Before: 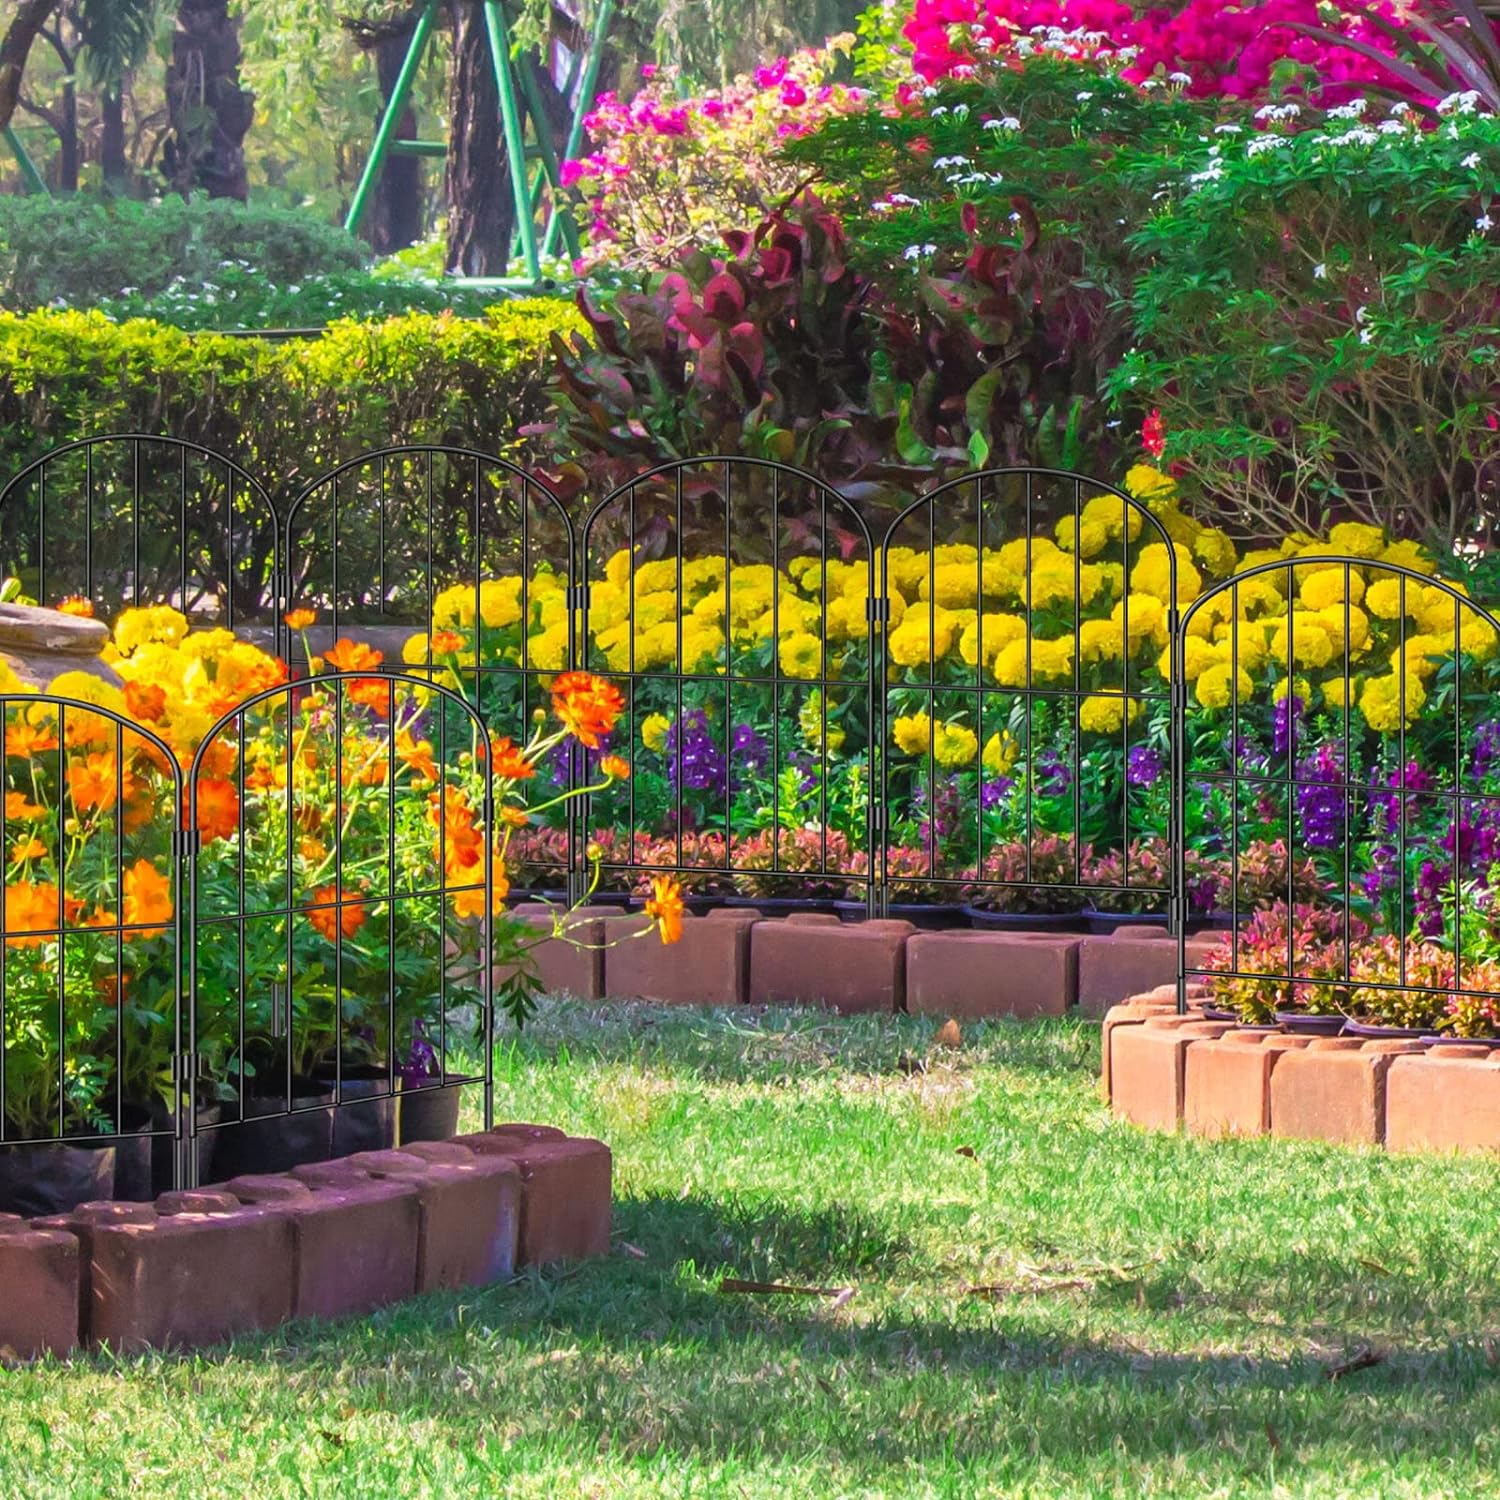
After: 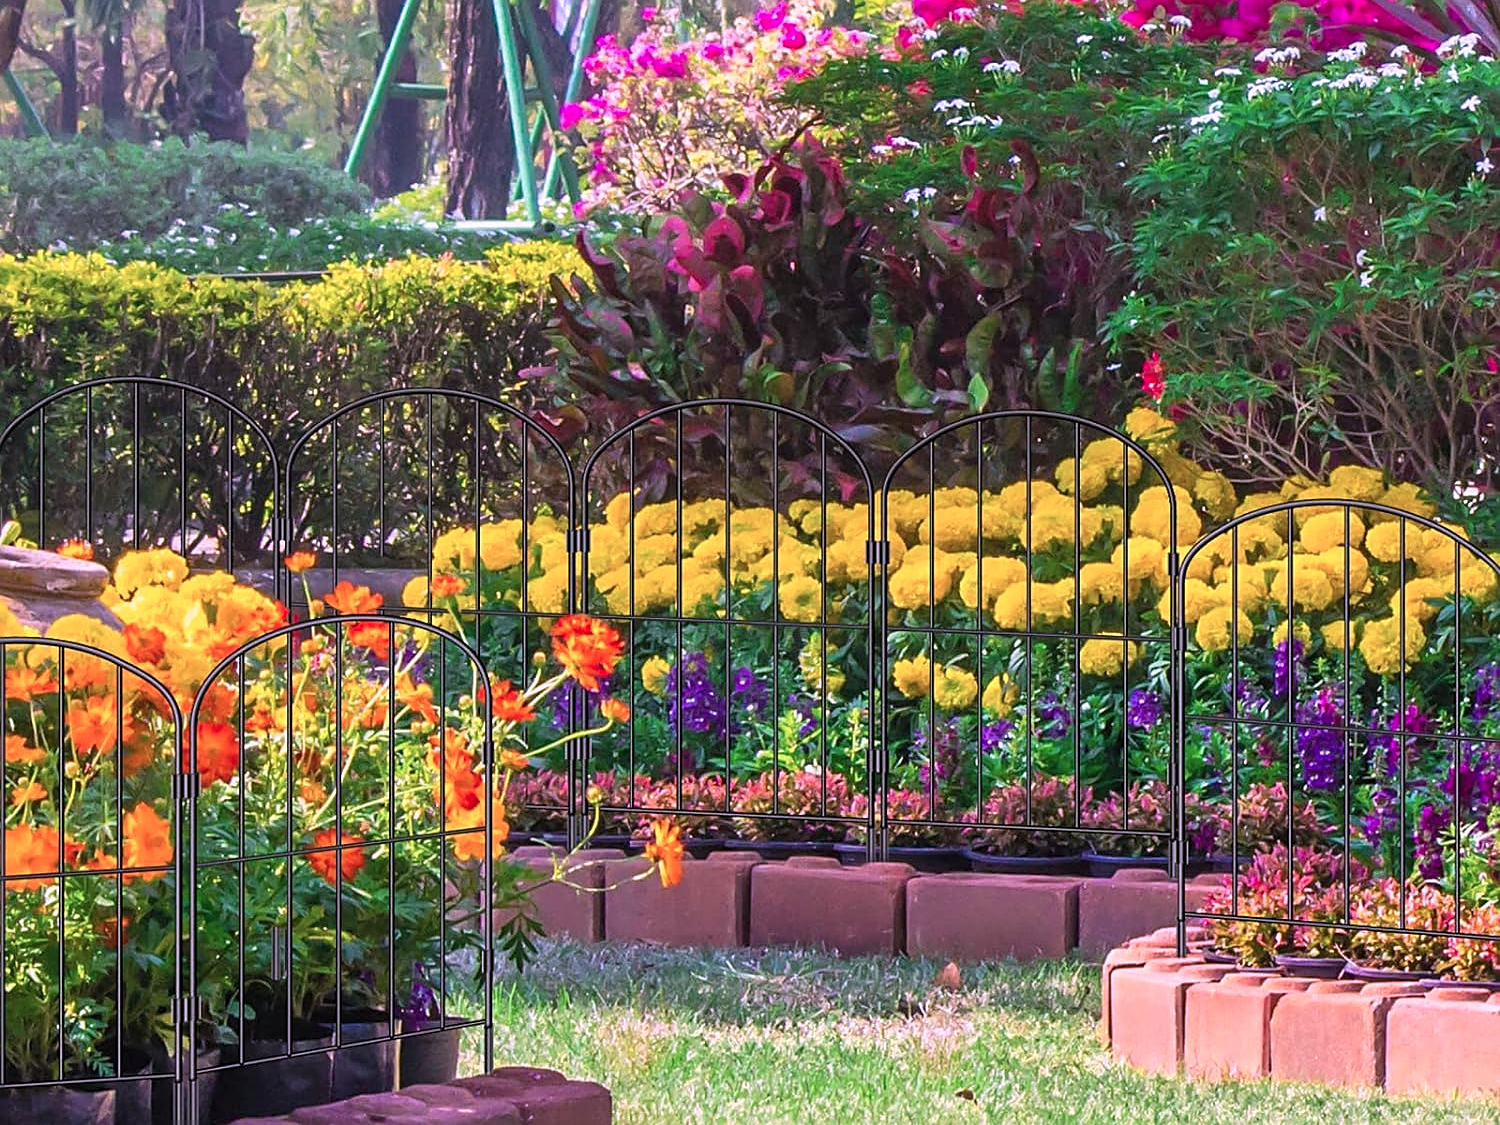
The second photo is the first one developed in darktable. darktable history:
sharpen: on, module defaults
color correction: highlights a* 15.46, highlights b* -20.56
crop: top 3.857%, bottom 21.132%
